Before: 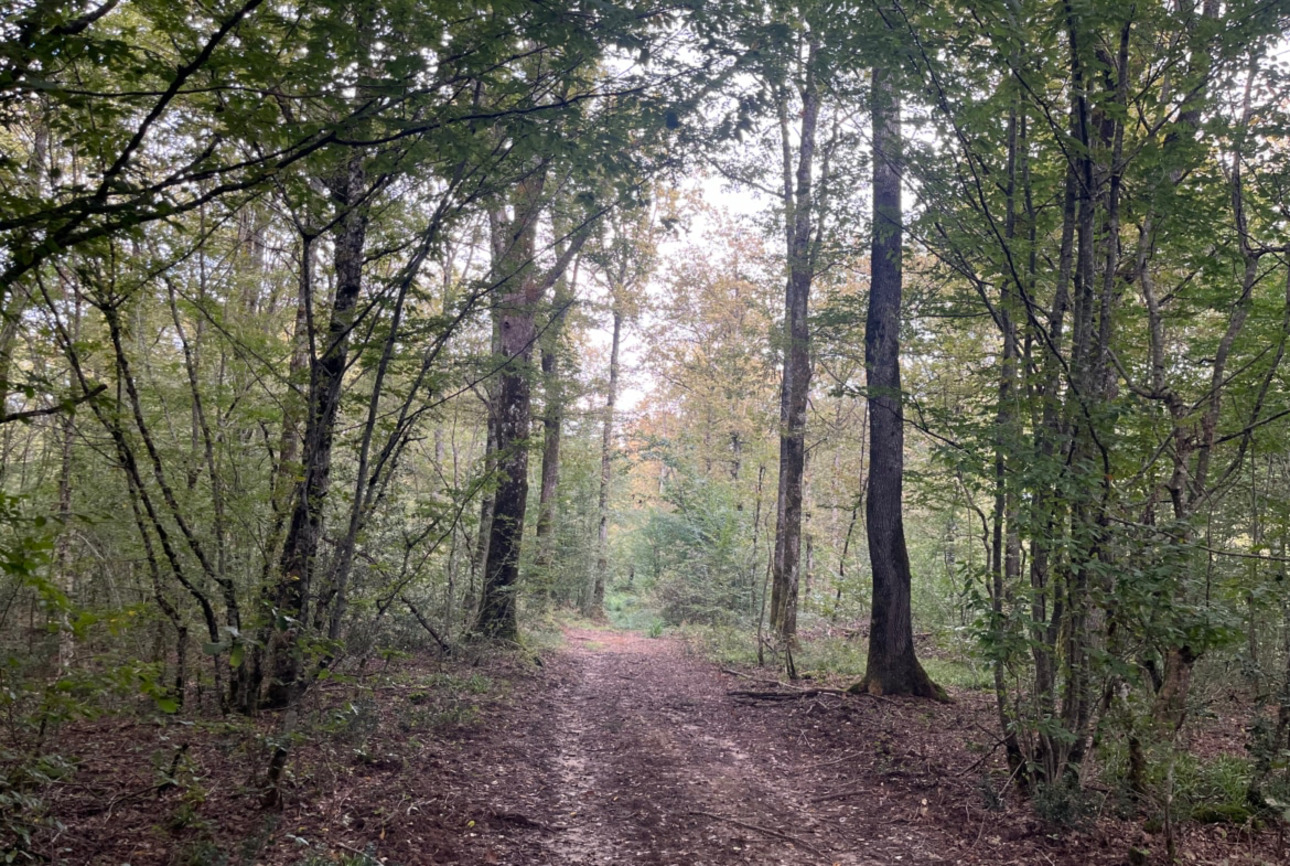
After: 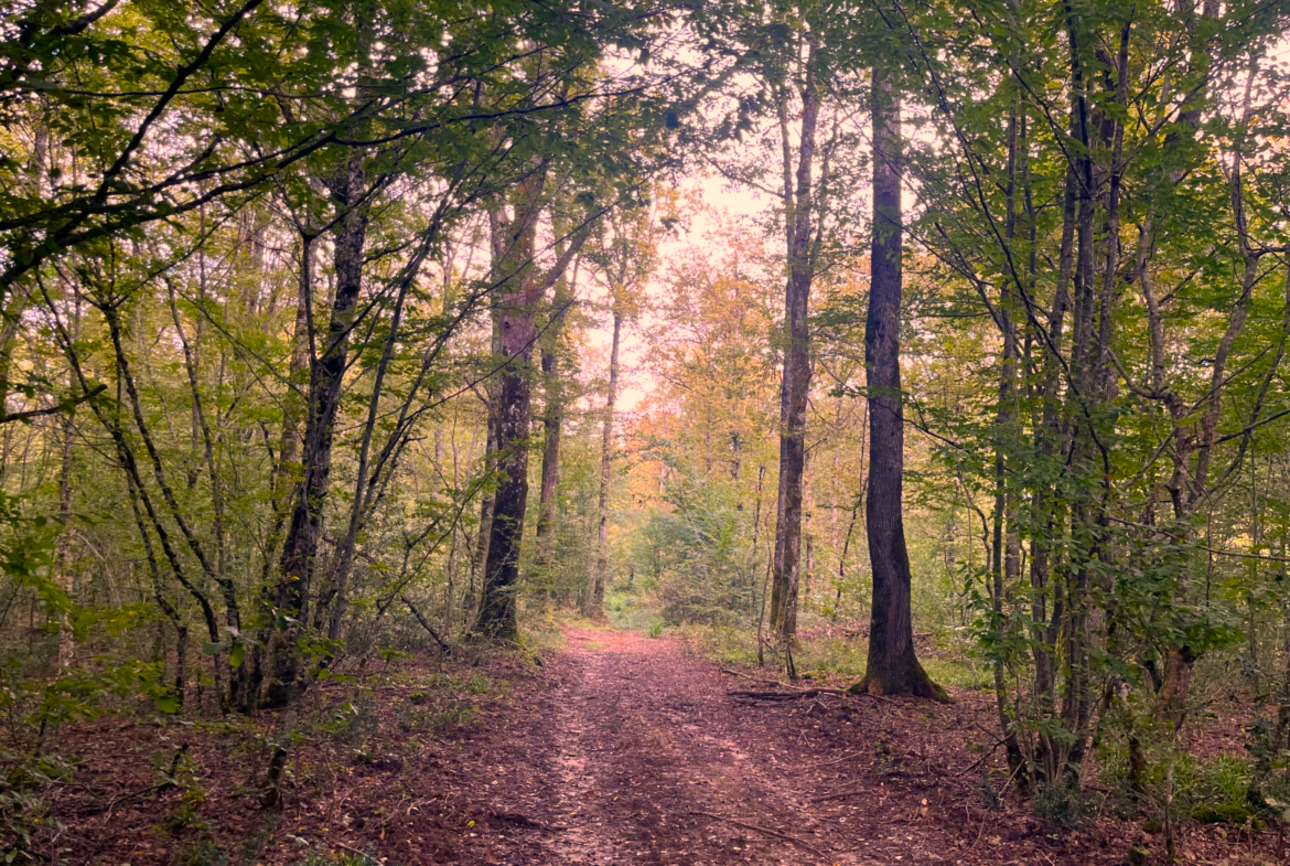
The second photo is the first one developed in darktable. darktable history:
color balance rgb: shadows lift › chroma 2.02%, shadows lift › hue 250.39°, perceptual saturation grading › global saturation 41.708%, global vibrance 20%
color correction: highlights a* 17.52, highlights b* 18.59
